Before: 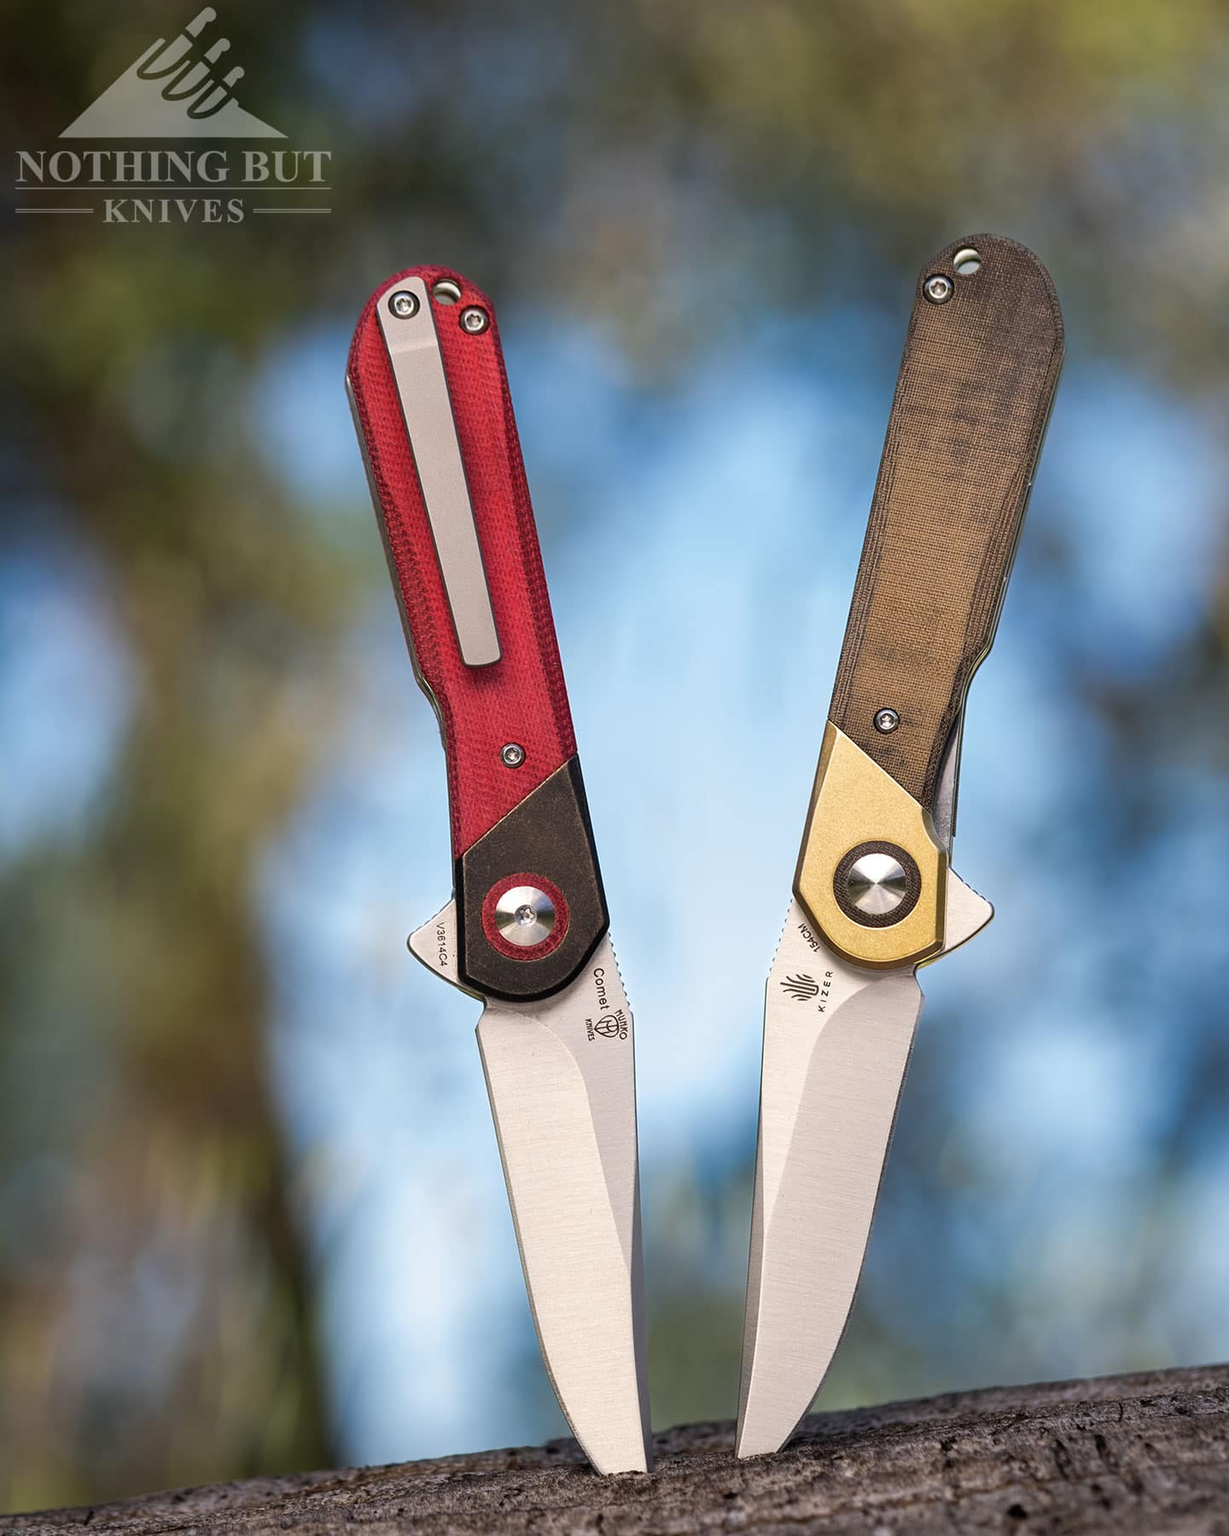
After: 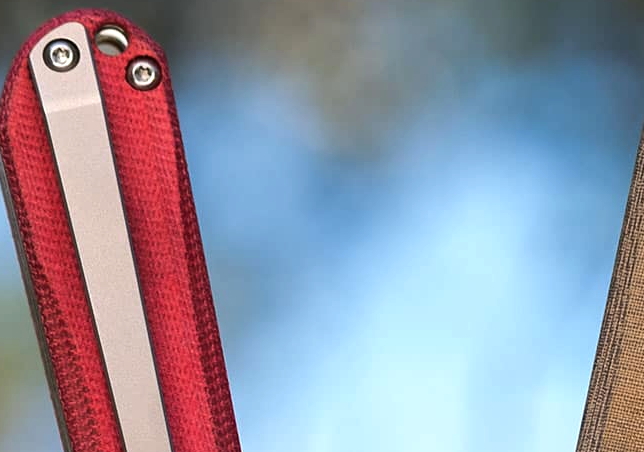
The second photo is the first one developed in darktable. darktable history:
tone equalizer: -8 EV -0.417 EV, -7 EV -0.389 EV, -6 EV -0.333 EV, -5 EV -0.222 EV, -3 EV 0.222 EV, -2 EV 0.333 EV, -1 EV 0.389 EV, +0 EV 0.417 EV, edges refinement/feathering 500, mask exposure compensation -1.25 EV, preserve details no
crop: left 28.64%, top 16.832%, right 26.637%, bottom 58.055%
